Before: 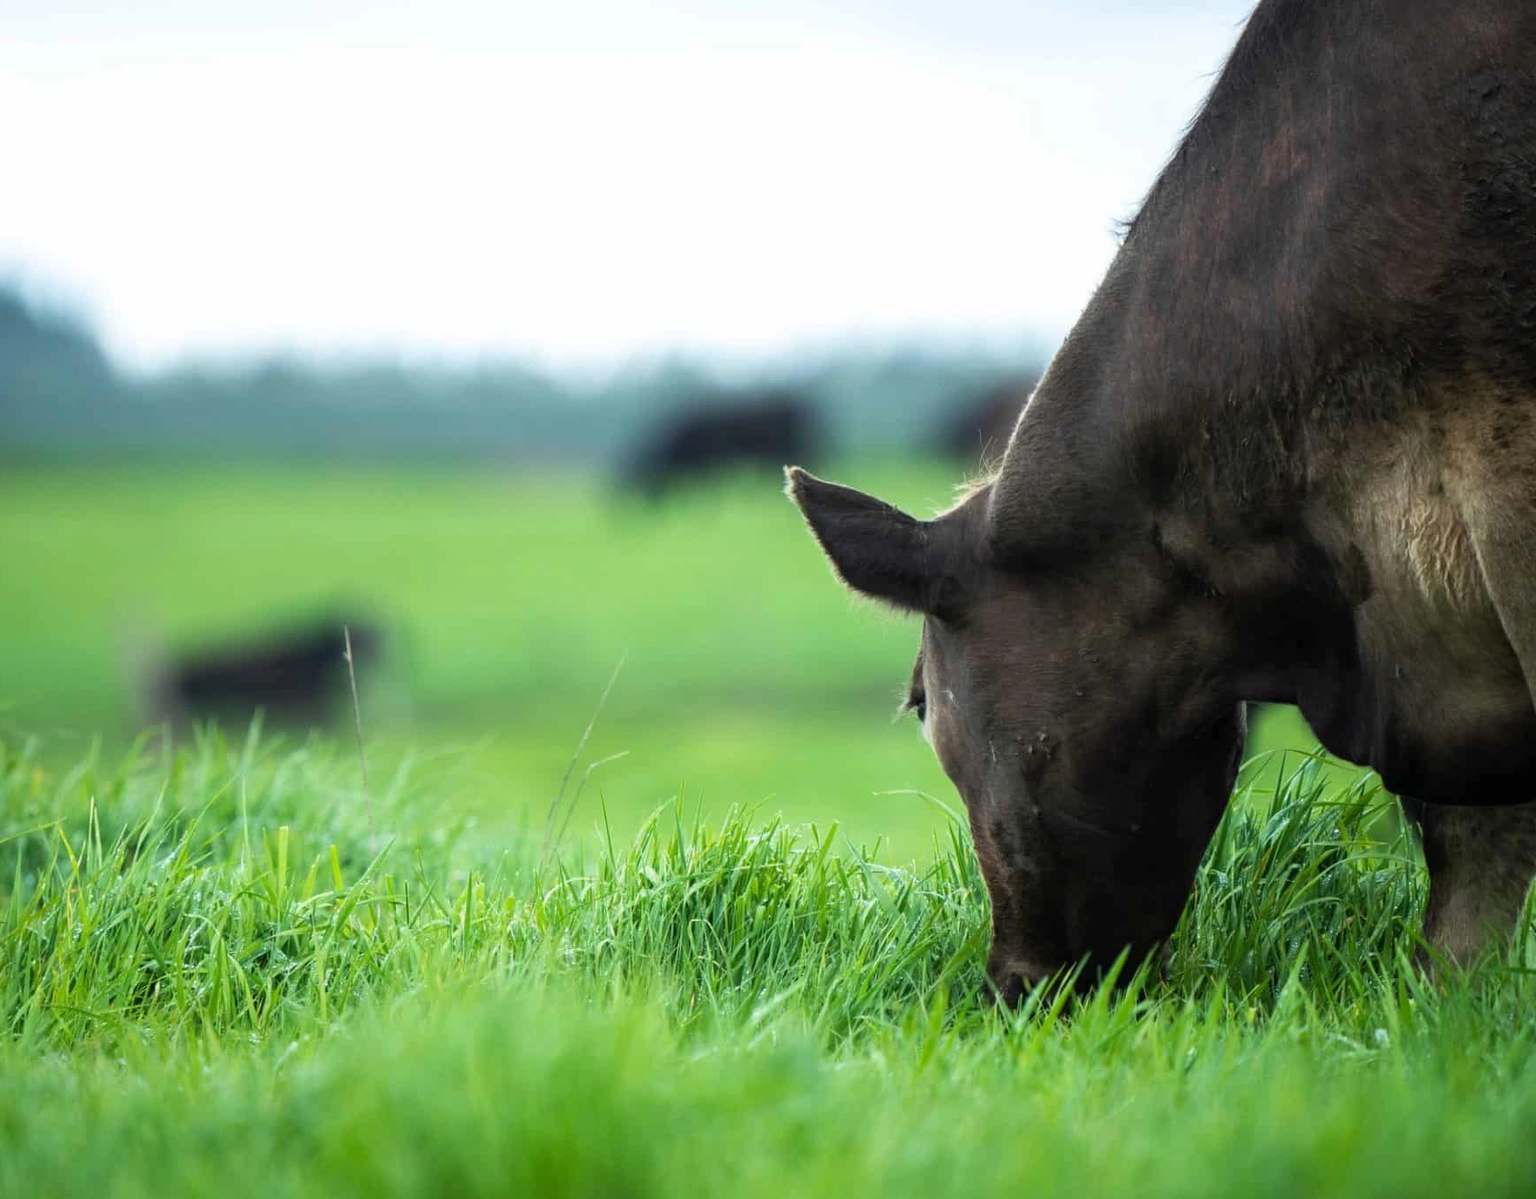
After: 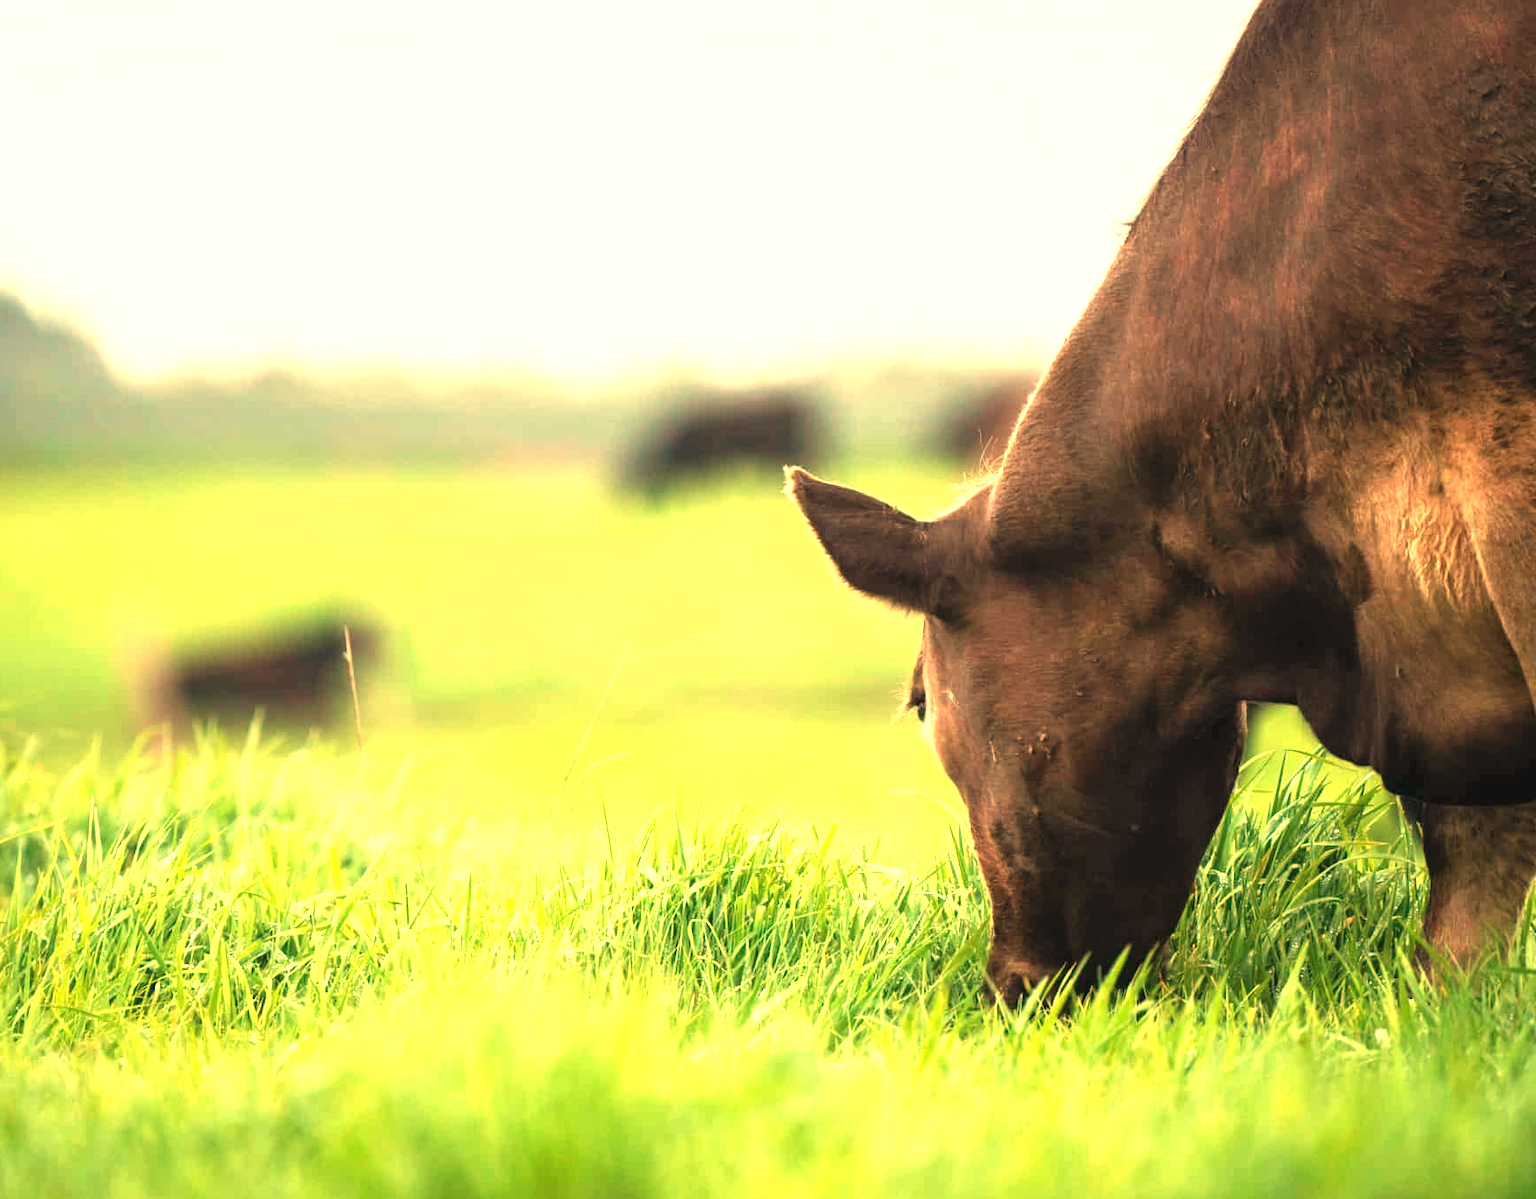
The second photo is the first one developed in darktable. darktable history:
white balance: red 1.467, blue 0.684
exposure: black level correction -0.002, exposure 1.115 EV, compensate highlight preservation false
